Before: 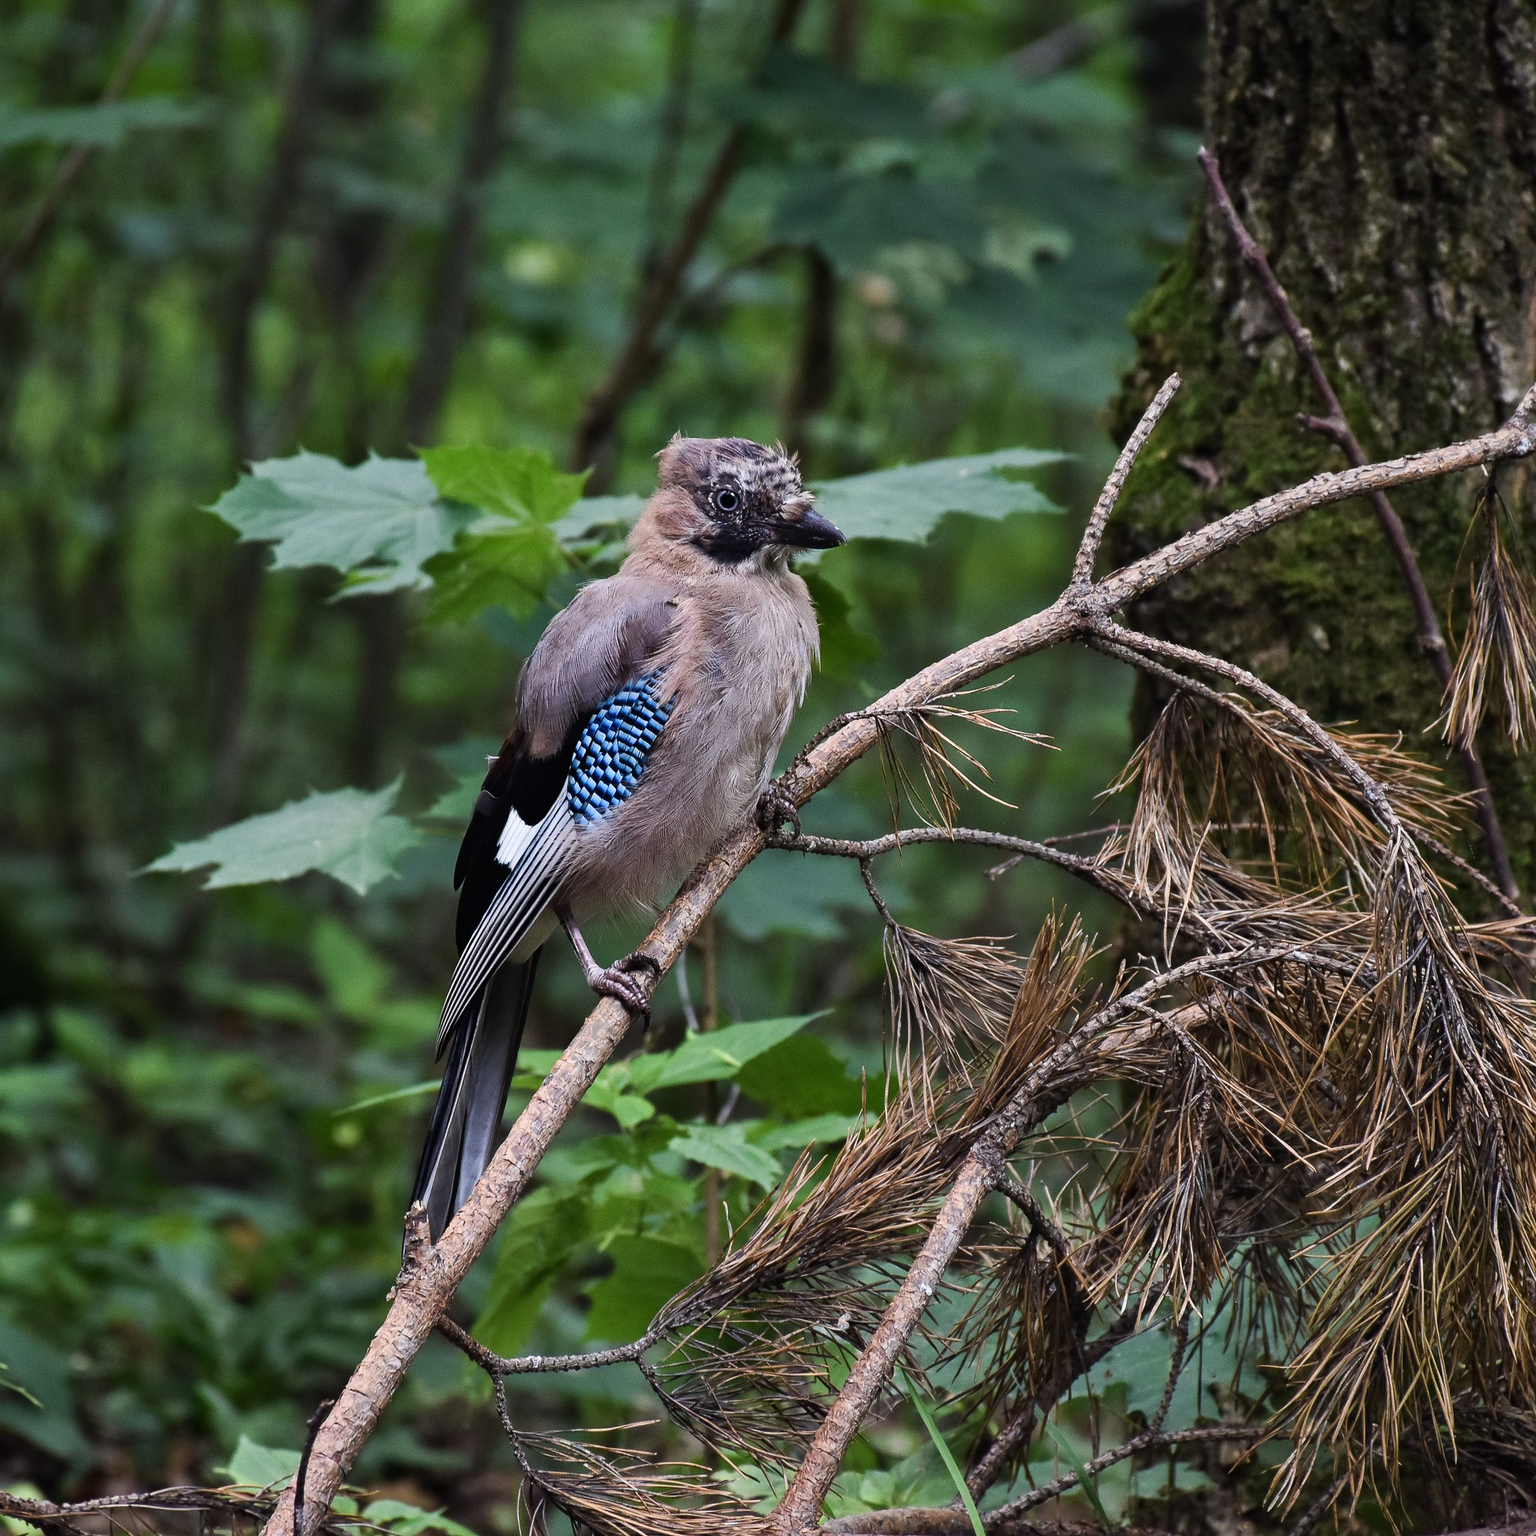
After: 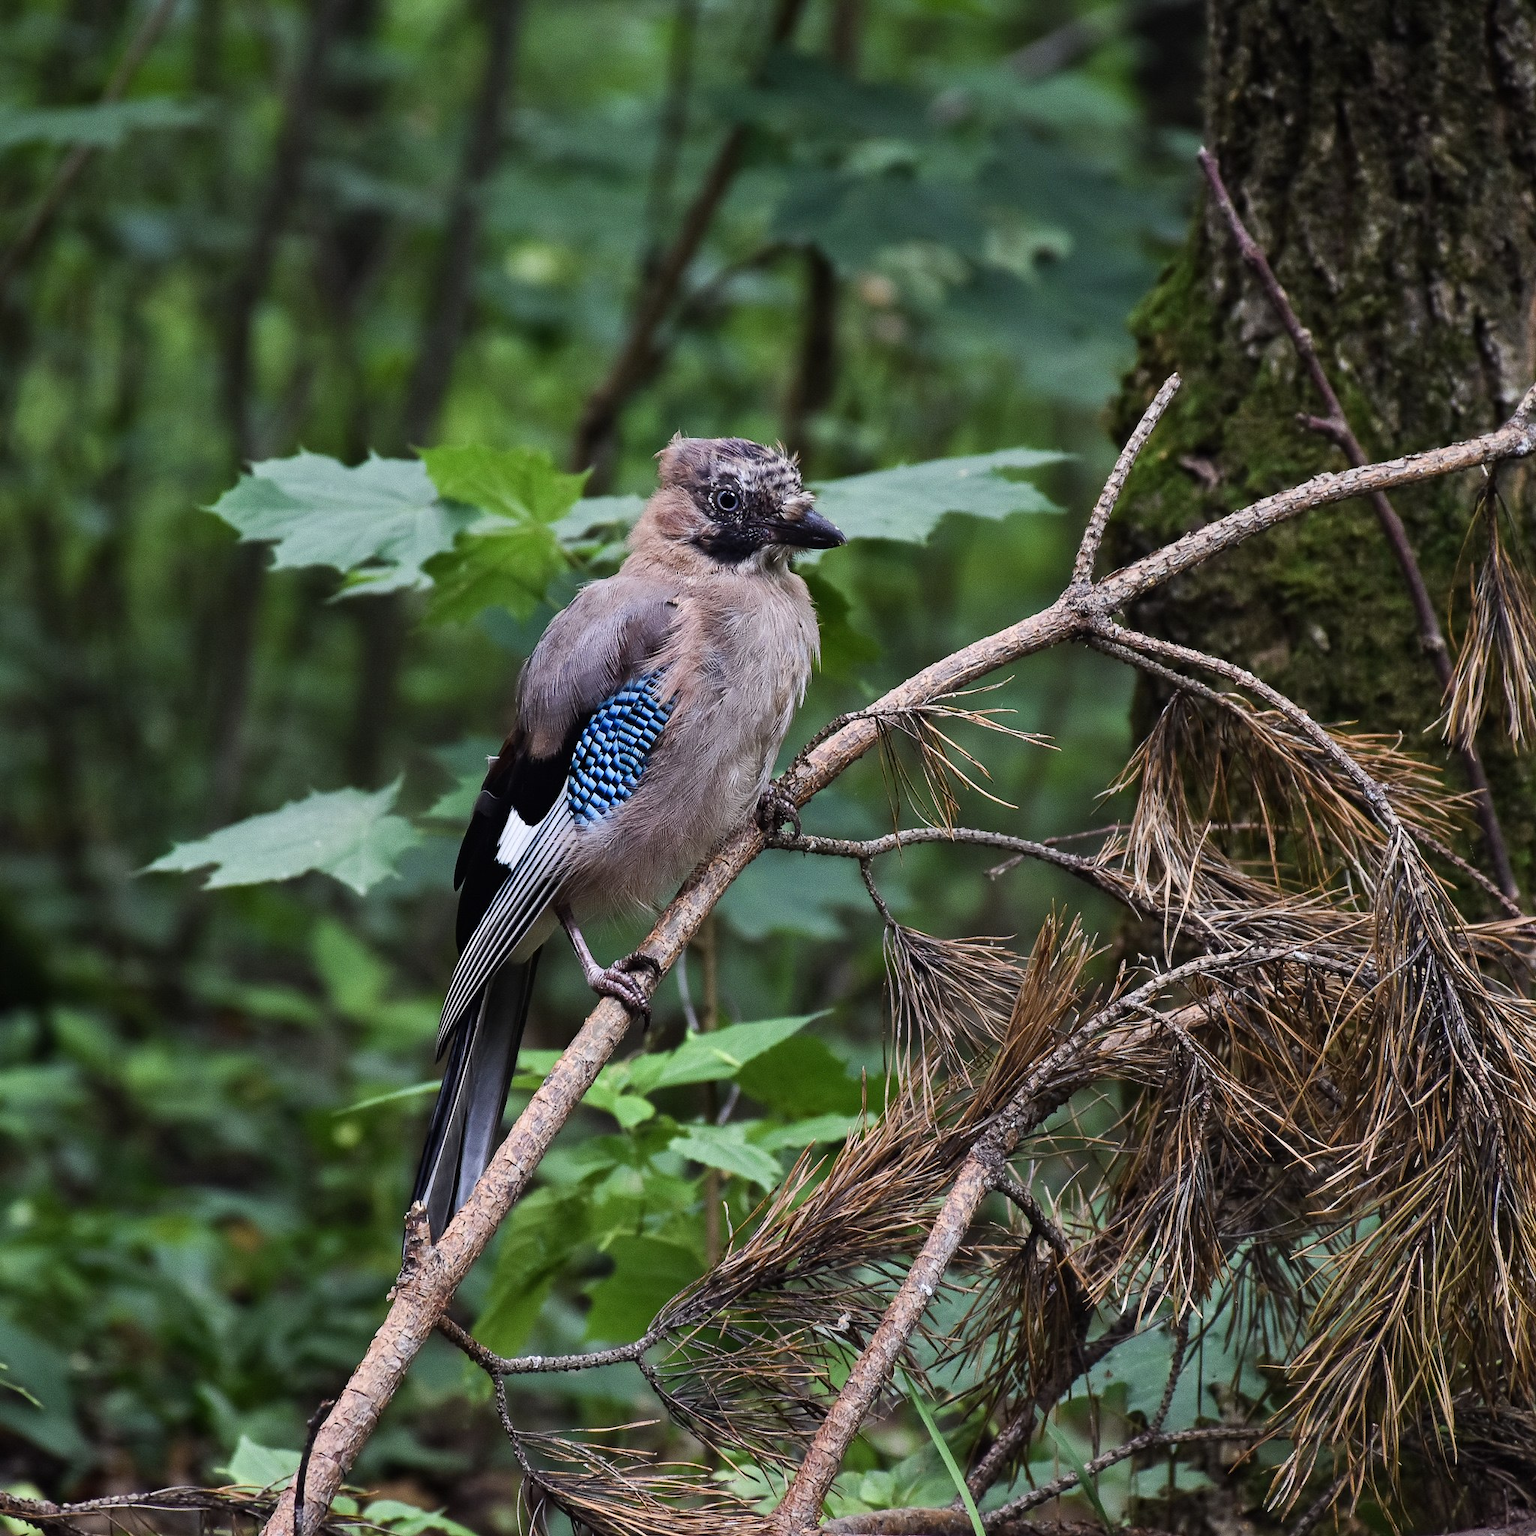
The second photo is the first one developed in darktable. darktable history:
color zones: curves: ch0 [(0.25, 0.5) (0.463, 0.627) (0.484, 0.637) (0.75, 0.5)]
